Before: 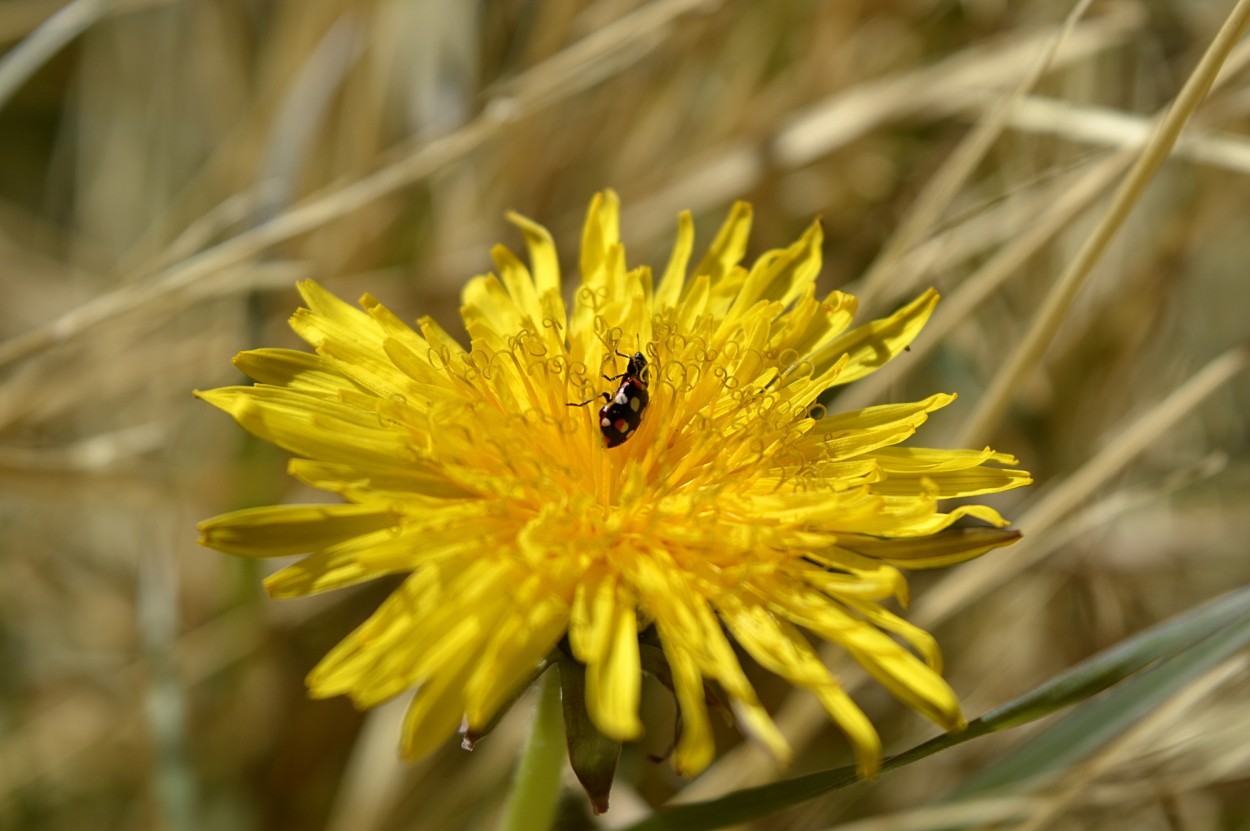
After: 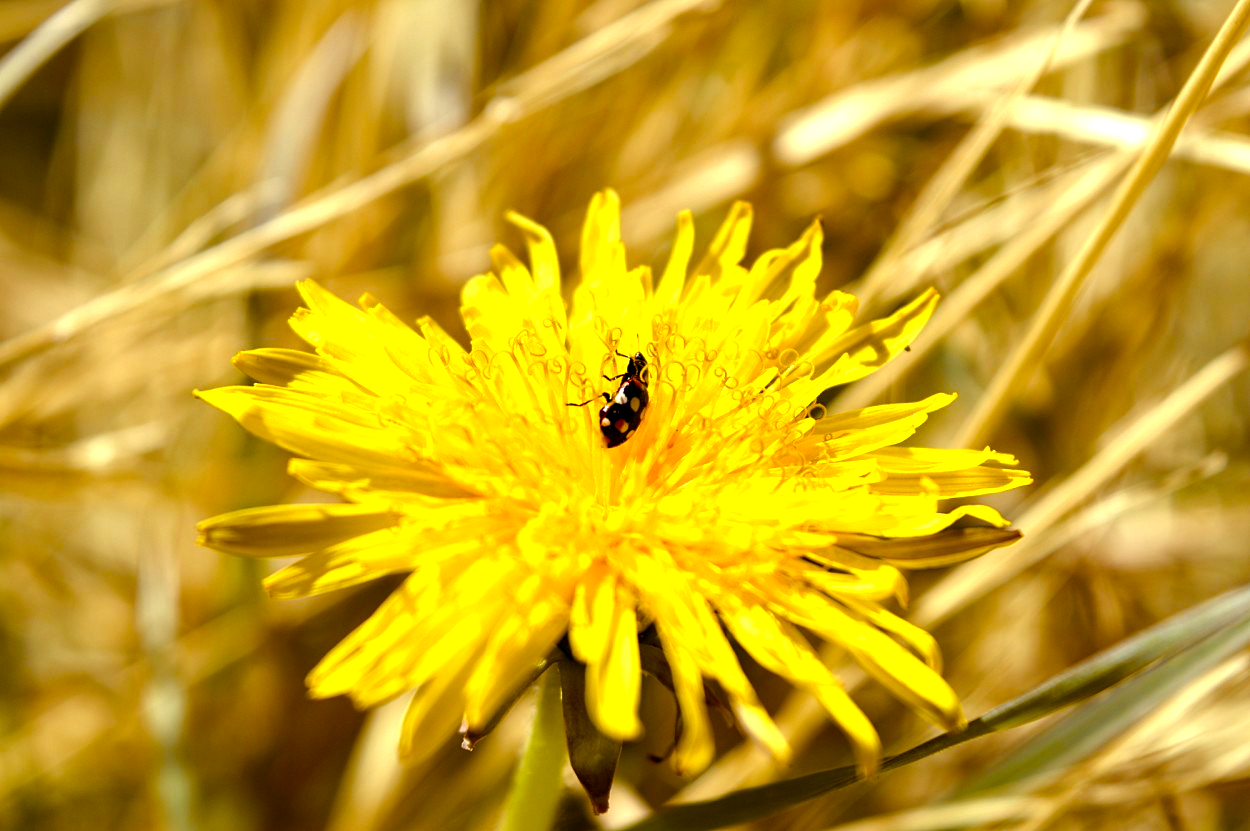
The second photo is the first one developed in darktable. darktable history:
exposure: black level correction 0, exposure 0.7 EV, compensate exposure bias true, compensate highlight preservation false
color balance rgb: shadows lift › luminance -21.66%, shadows lift › chroma 8.98%, shadows lift › hue 283.37°, power › chroma 1.55%, power › hue 25.59°, highlights gain › luminance 6.08%, highlights gain › chroma 2.55%, highlights gain › hue 90°, global offset › luminance -0.87%, perceptual saturation grading › global saturation 27.49%, perceptual saturation grading › highlights -28.39%, perceptual saturation grading › mid-tones 15.22%, perceptual saturation grading › shadows 33.98%, perceptual brilliance grading › highlights 10%, perceptual brilliance grading › mid-tones 5%
